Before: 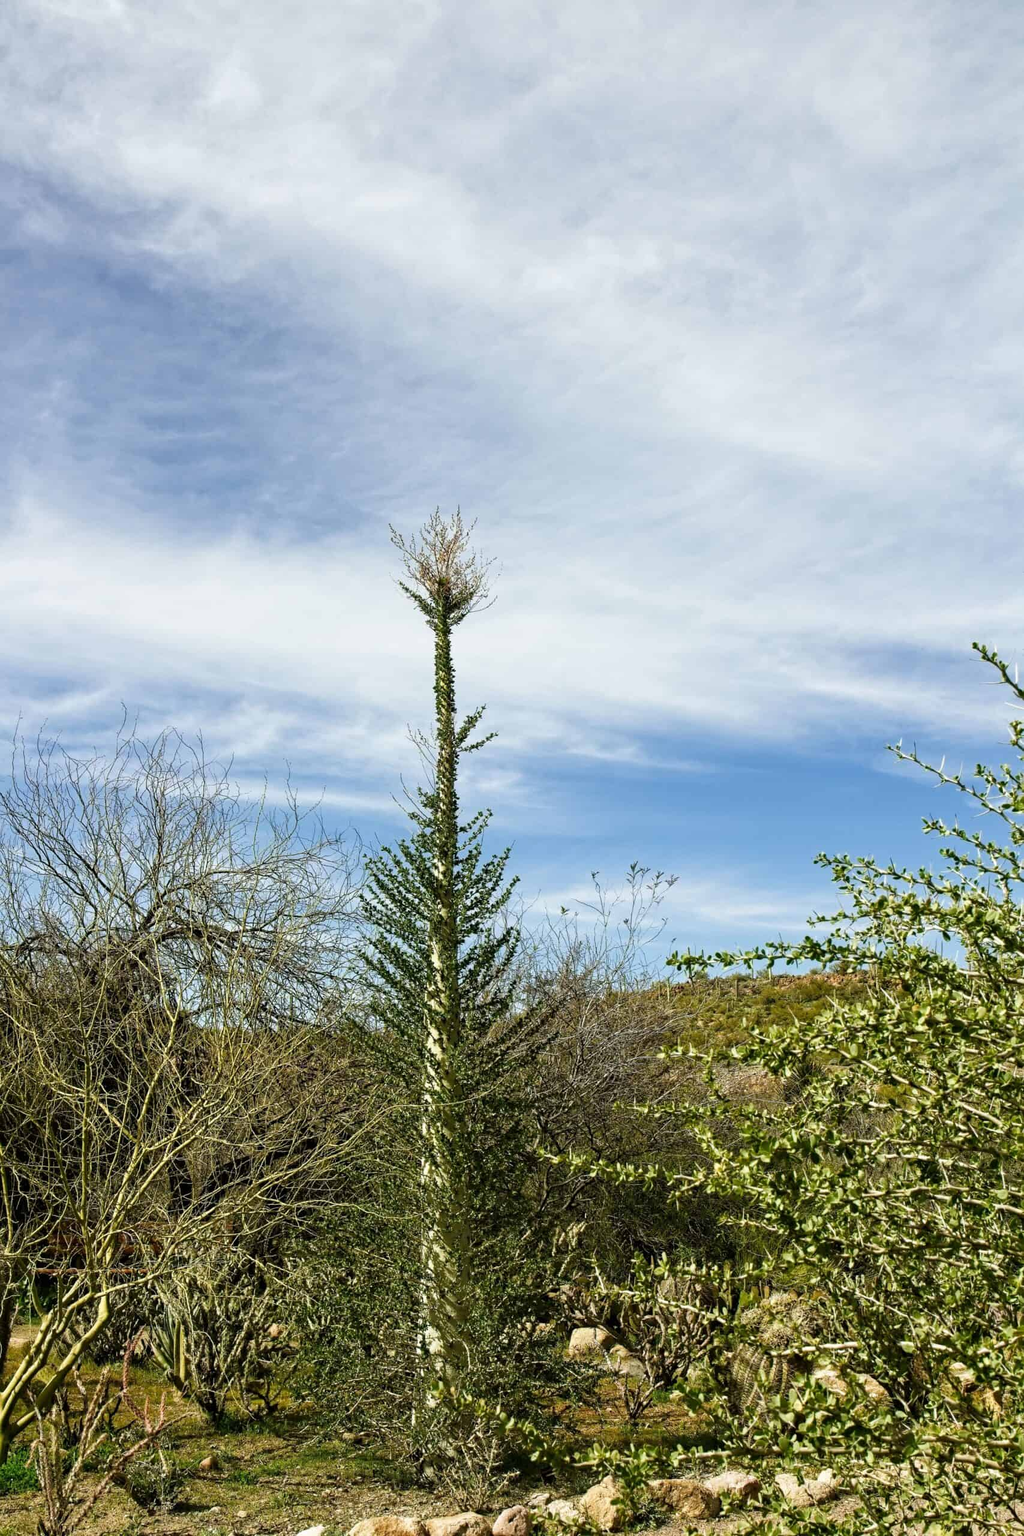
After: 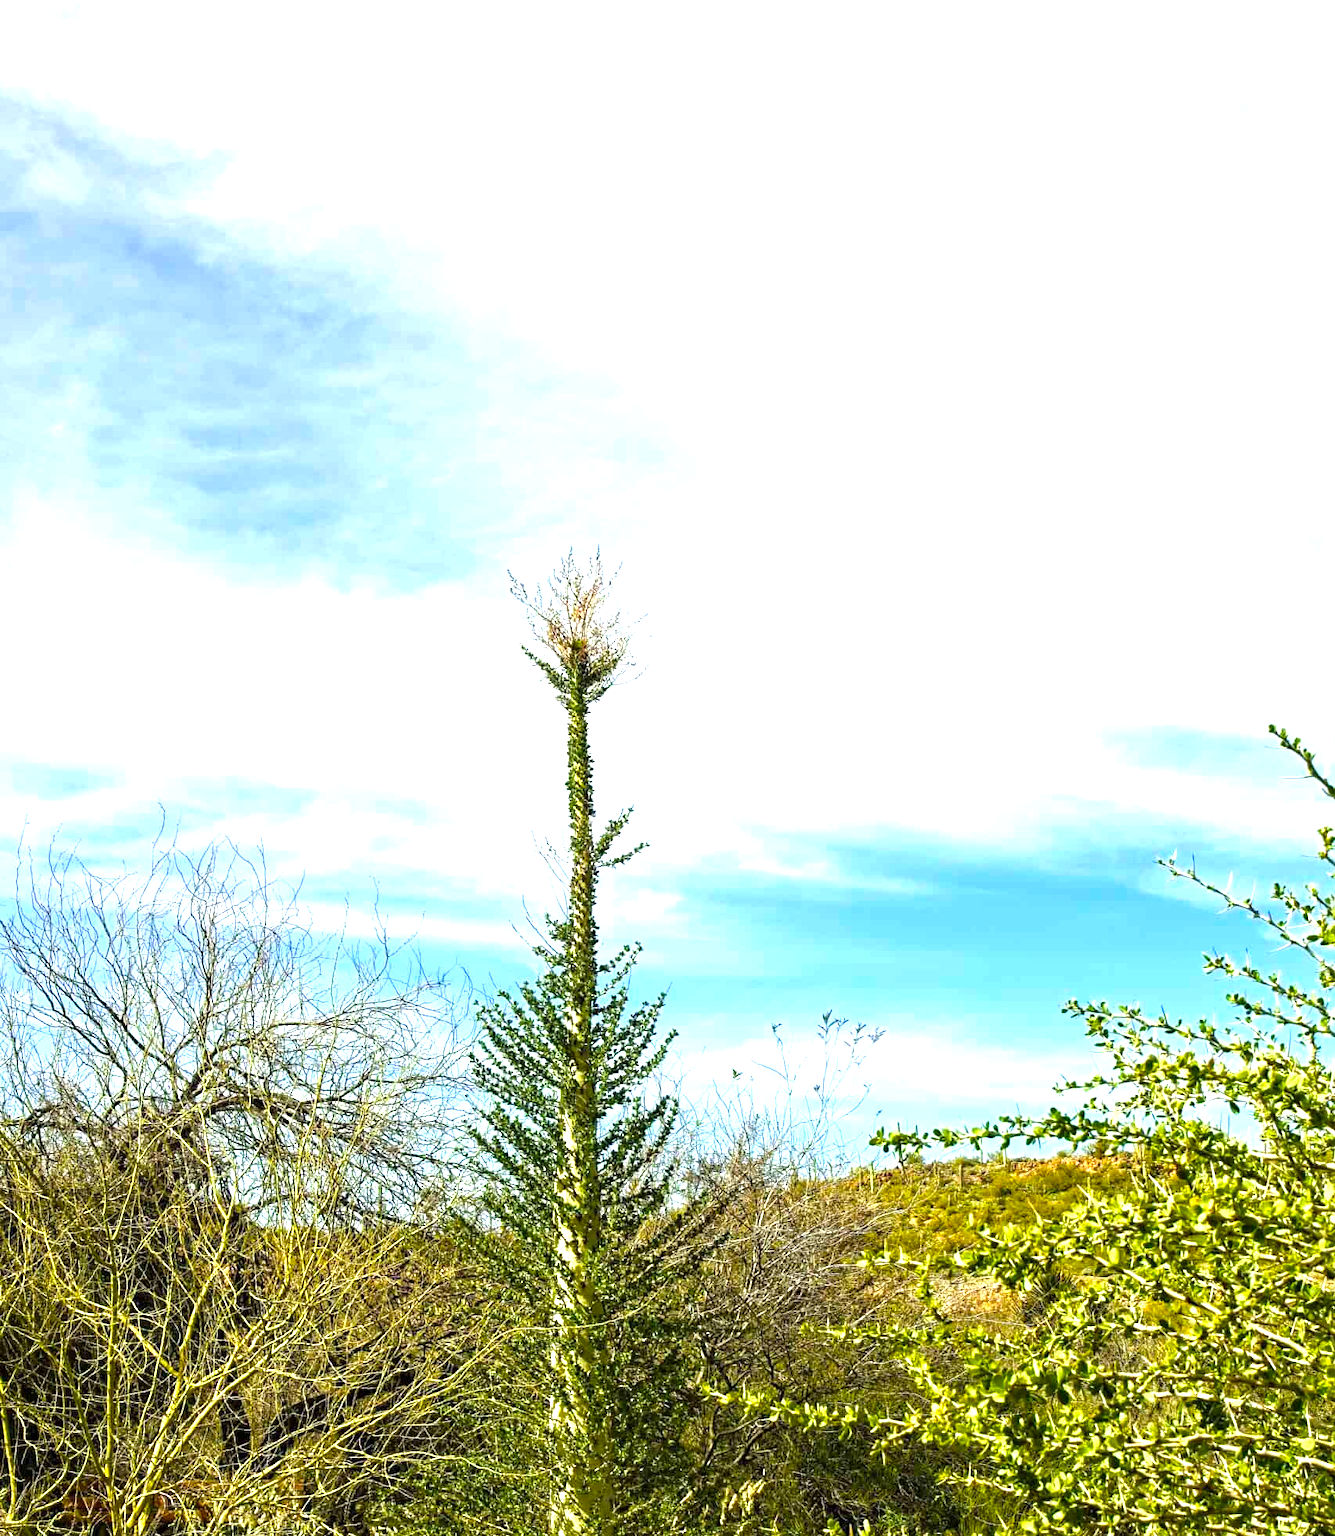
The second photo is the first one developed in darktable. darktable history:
color balance rgb: perceptual saturation grading › global saturation 30%, global vibrance 20%
crop: top 5.667%, bottom 17.637%
exposure: exposure 1.223 EV, compensate highlight preservation false
